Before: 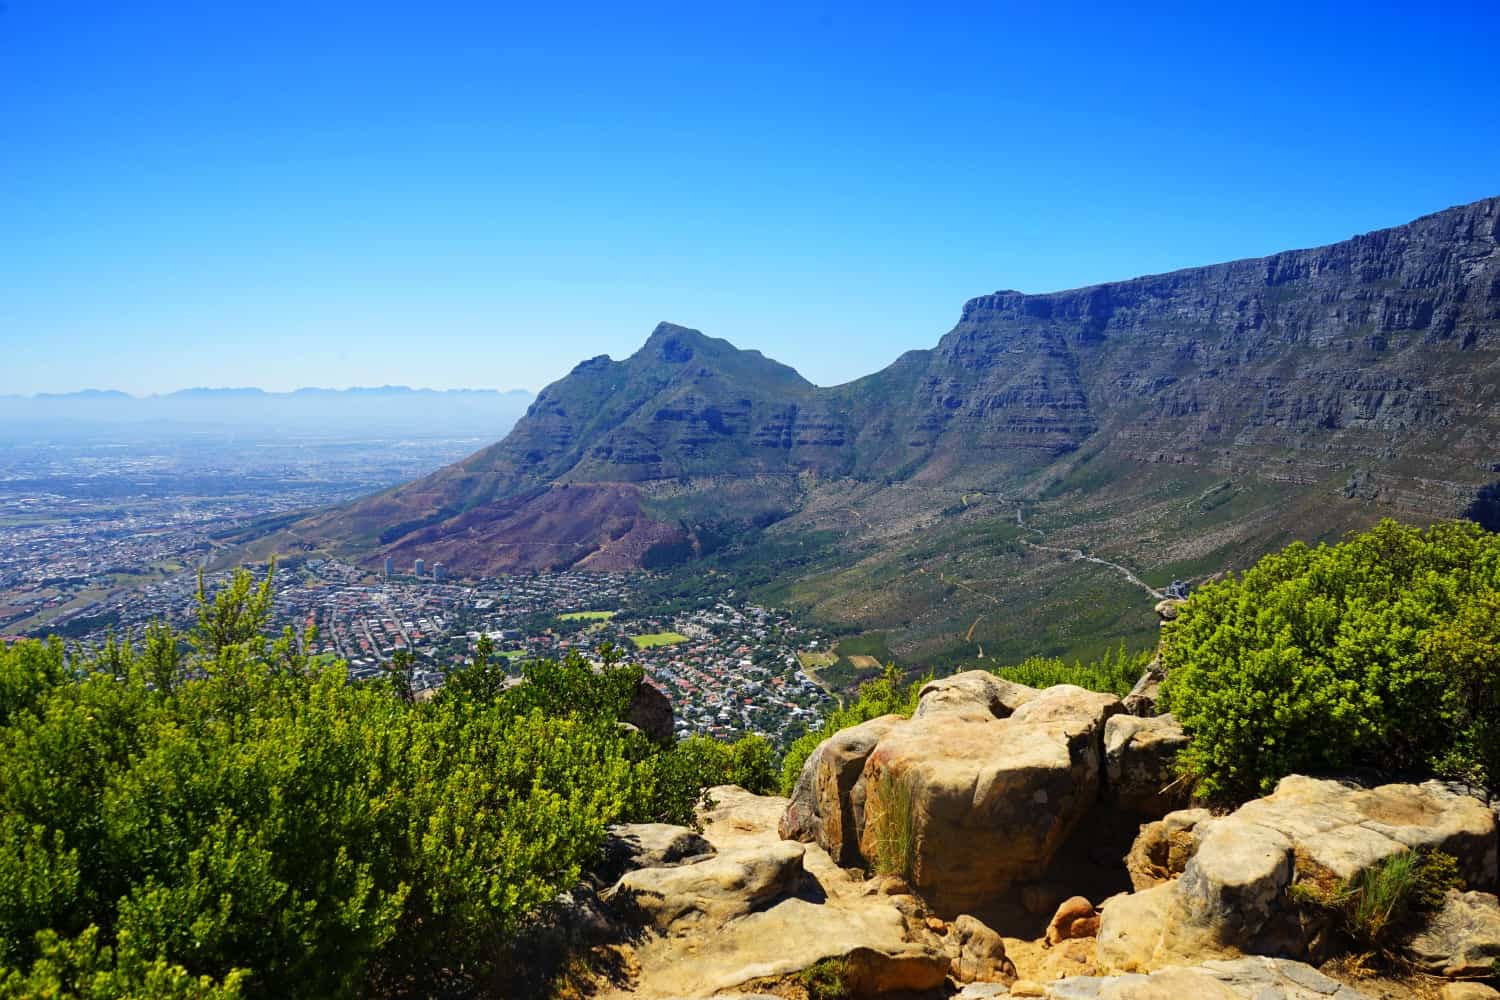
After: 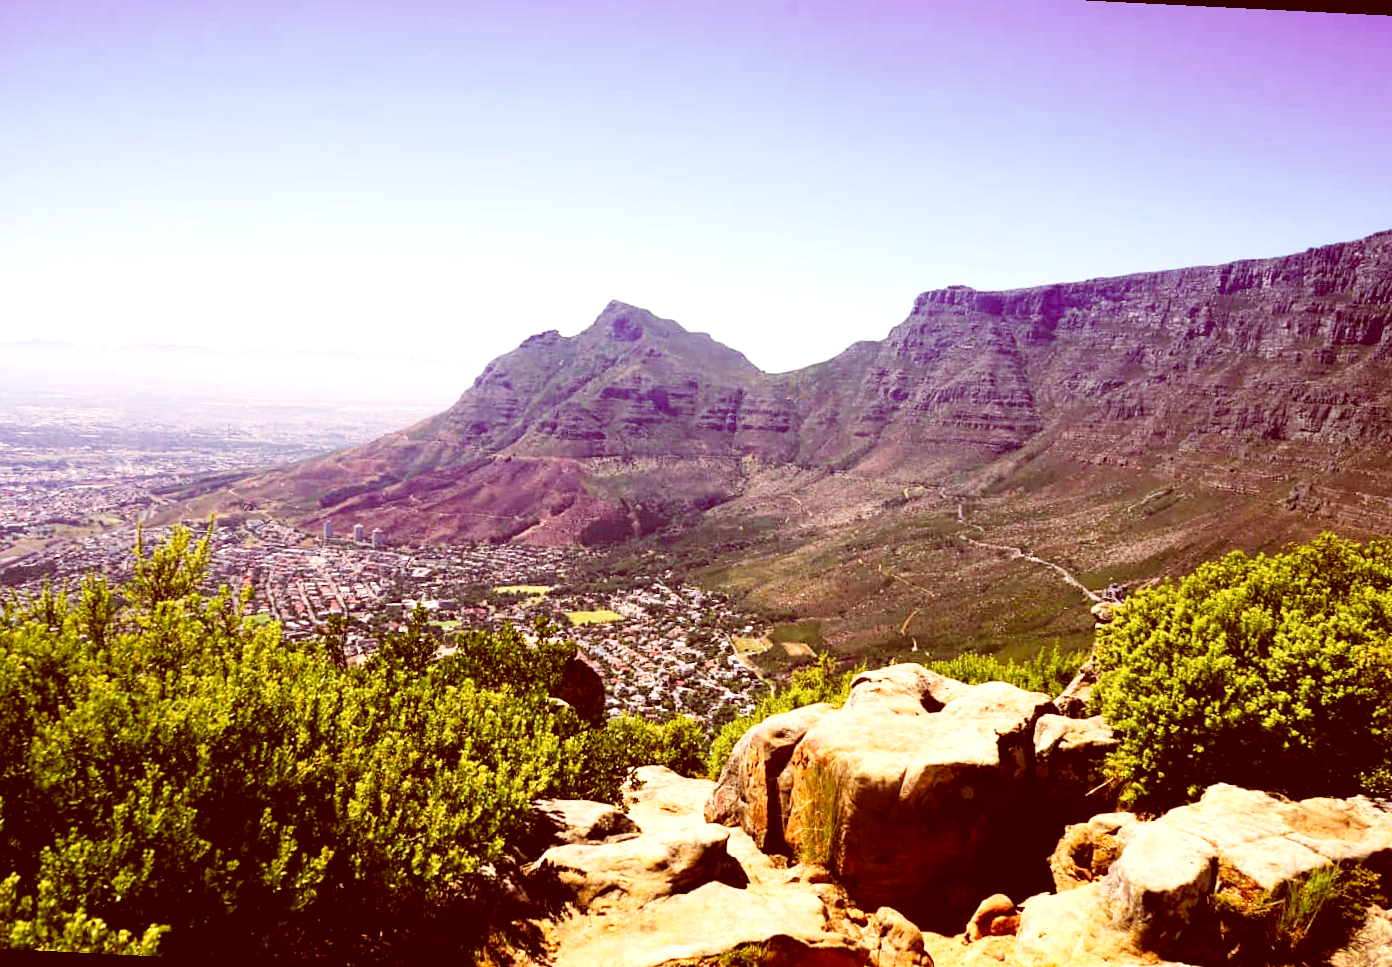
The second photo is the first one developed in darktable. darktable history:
tone equalizer: -8 EV -0.788 EV, -7 EV -0.674 EV, -6 EV -0.562 EV, -5 EV -0.422 EV, -3 EV 0.381 EV, -2 EV 0.6 EV, -1 EV 0.685 EV, +0 EV 0.753 EV
crop and rotate: angle -2.85°, left 5.353%, top 5.161%, right 4.68%, bottom 4.673%
color correction: highlights a* 9.13, highlights b* 8.75, shadows a* 39.29, shadows b* 39.62, saturation 0.81
tone curve: curves: ch0 [(0, 0.003) (0.117, 0.101) (0.257, 0.246) (0.408, 0.432) (0.632, 0.716) (0.795, 0.884) (1, 1)]; ch1 [(0, 0) (0.227, 0.197) (0.405, 0.421) (0.501, 0.501) (0.522, 0.526) (0.546, 0.564) (0.589, 0.602) (0.696, 0.761) (0.976, 0.992)]; ch2 [(0, 0) (0.208, 0.176) (0.377, 0.38) (0.5, 0.5) (0.537, 0.534) (0.571, 0.577) (0.627, 0.64) (0.698, 0.76) (1, 1)], preserve colors none
